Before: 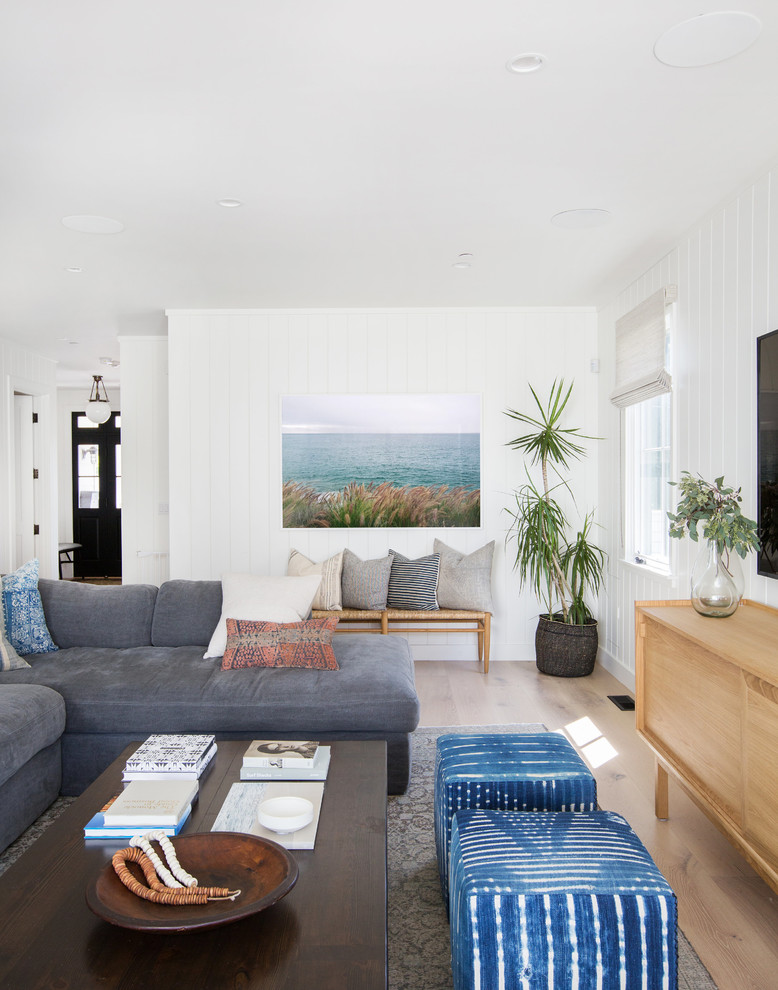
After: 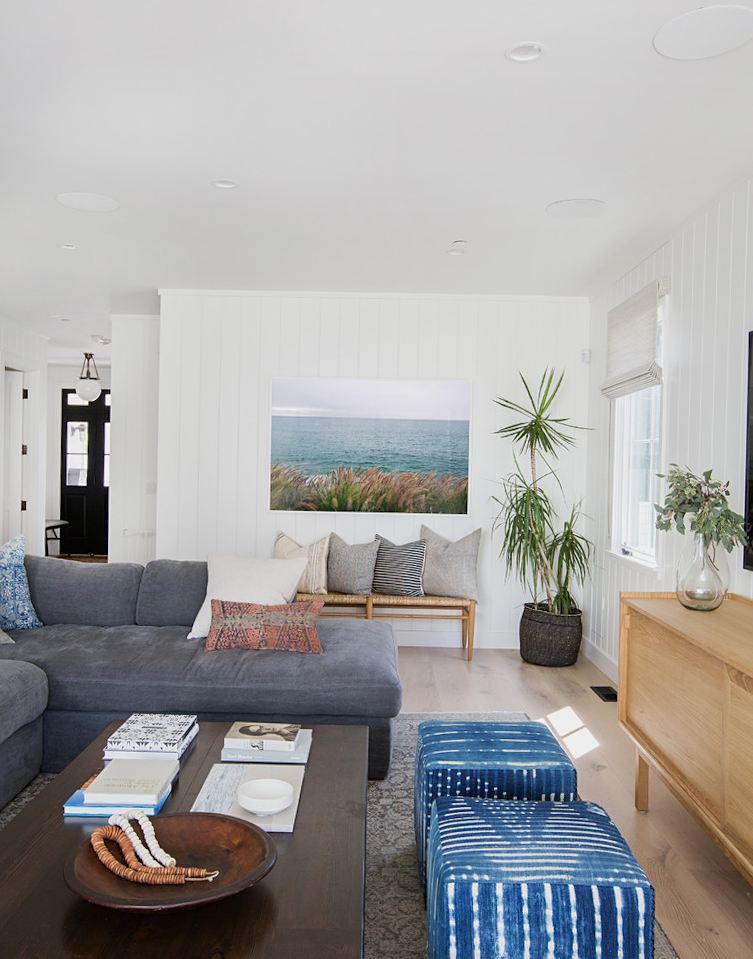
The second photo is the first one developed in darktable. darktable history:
sharpen: amount 0.213
exposure: exposure -0.213 EV, compensate highlight preservation false
crop and rotate: angle -1.46°
